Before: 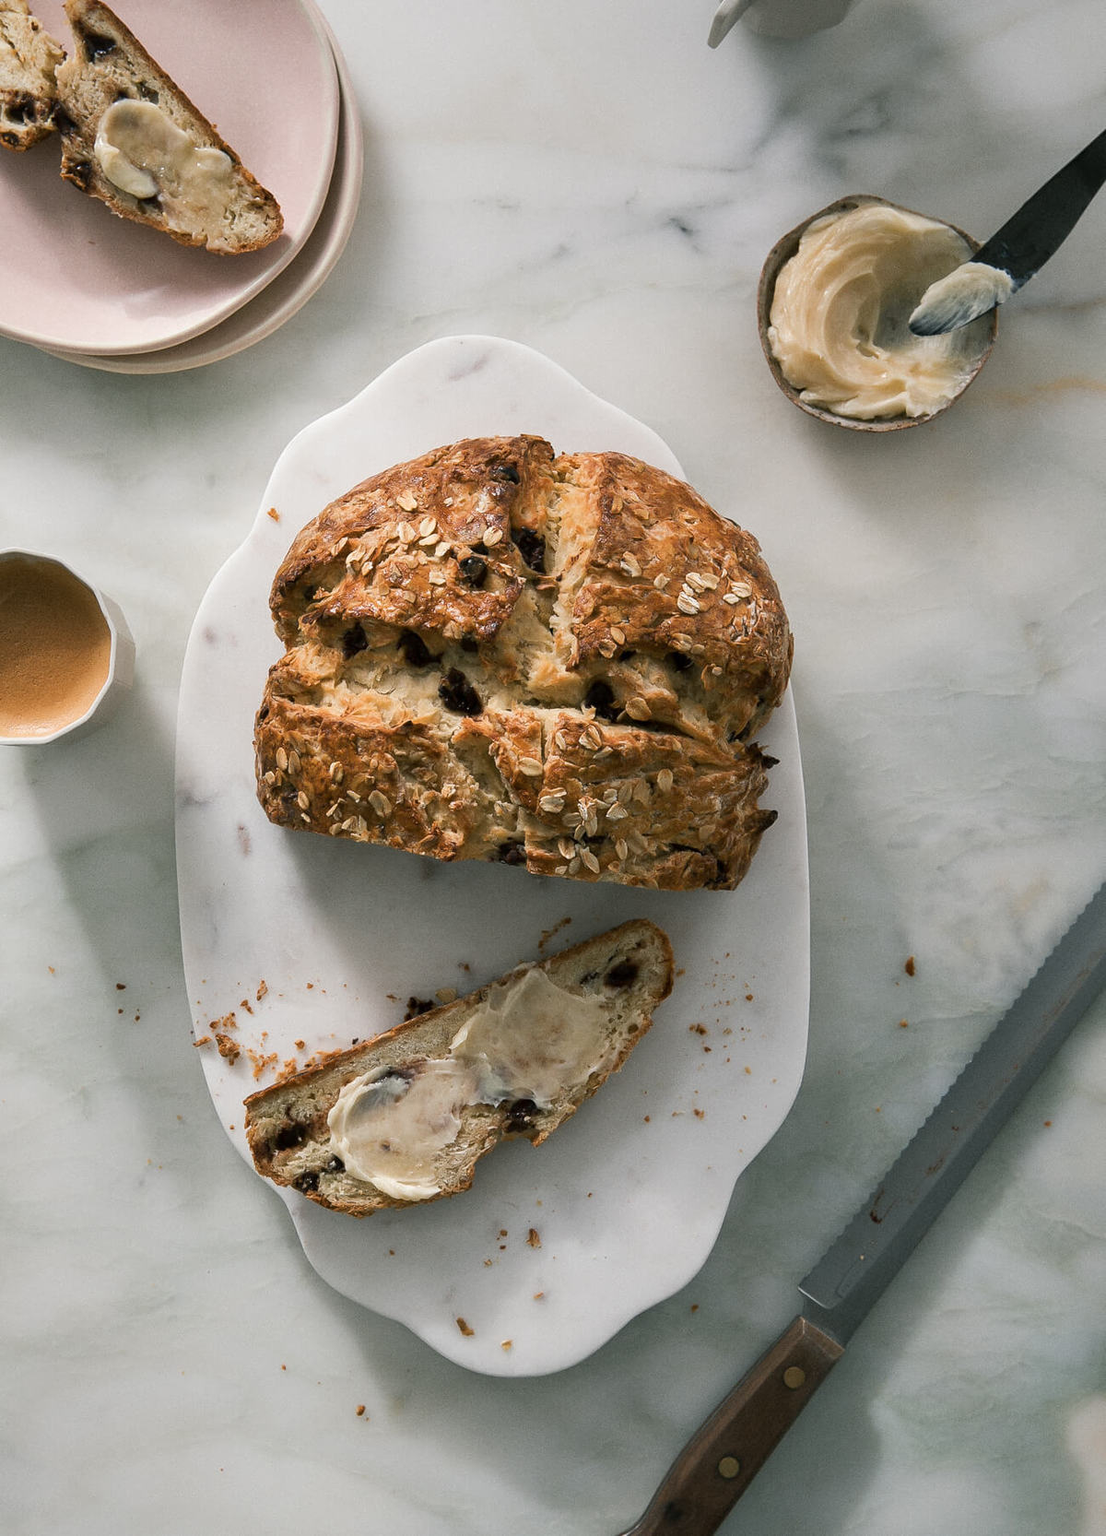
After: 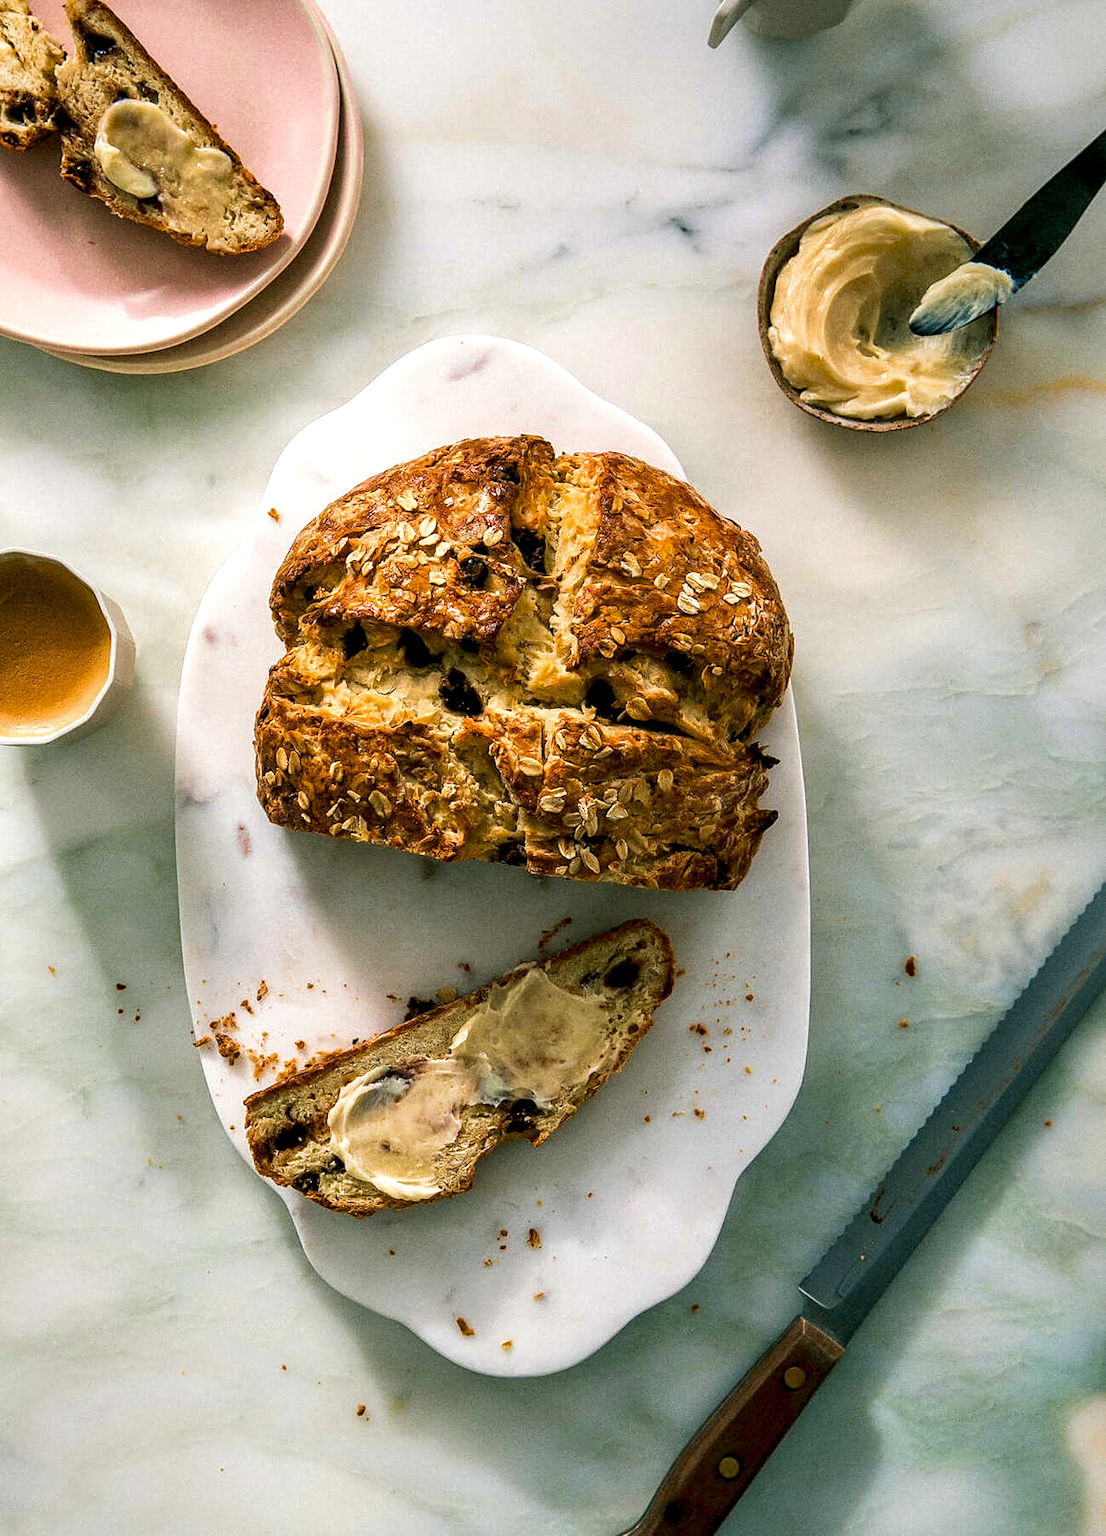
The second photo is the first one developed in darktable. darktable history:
sharpen: amount 0.2
velvia: strength 56%
exposure: black level correction 0.005, exposure 0.286 EV, compensate highlight preservation false
local contrast: detail 150%
color balance rgb: perceptual saturation grading › global saturation 30%, global vibrance 20%
